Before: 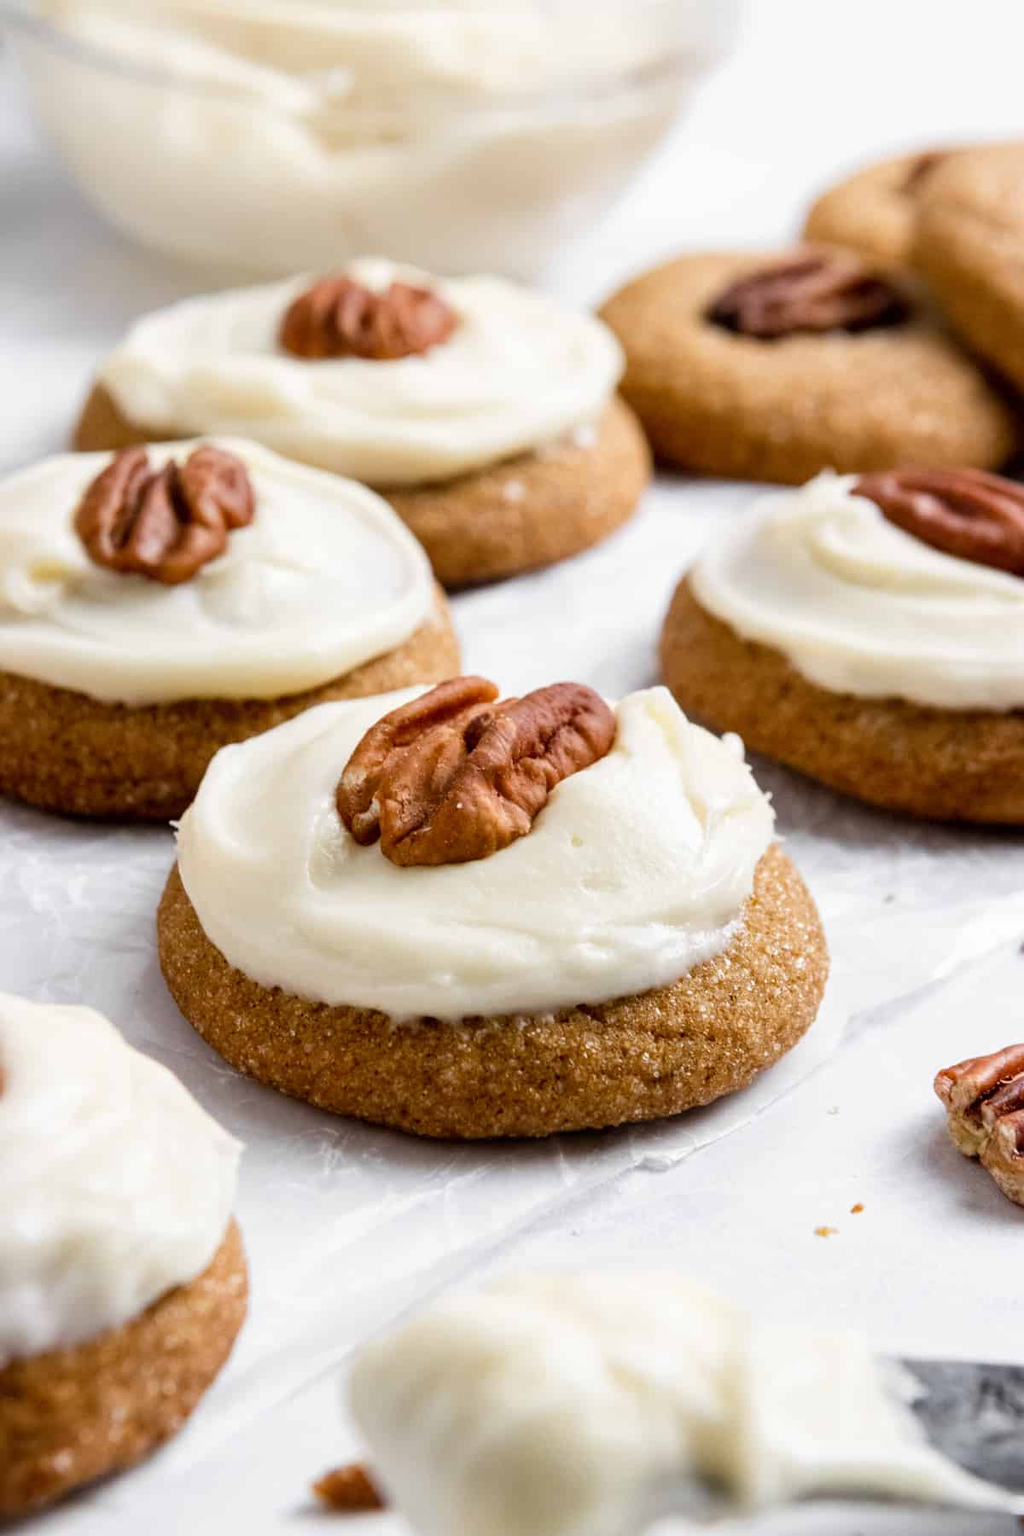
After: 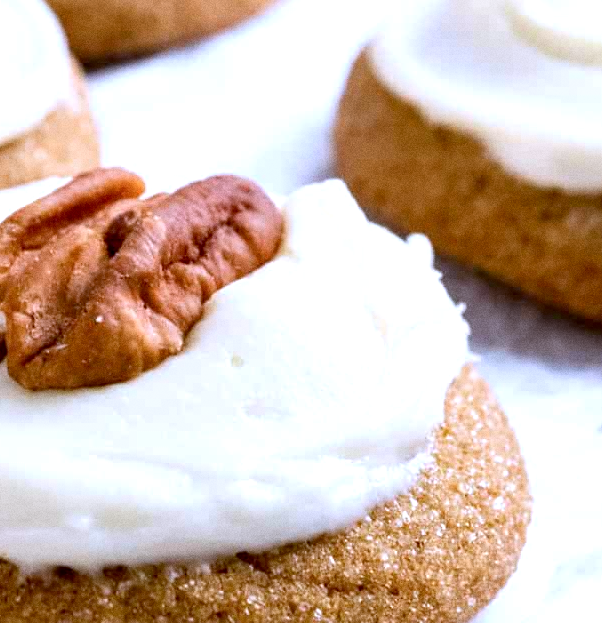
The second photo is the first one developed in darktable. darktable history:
white balance: red 1.004, blue 1.096
grain: coarseness 0.09 ISO
exposure: black level correction 0.003, exposure 0.383 EV, compensate highlight preservation false
crop: left 36.607%, top 34.735%, right 13.146%, bottom 30.611%
color calibration: x 0.372, y 0.386, temperature 4283.97 K
